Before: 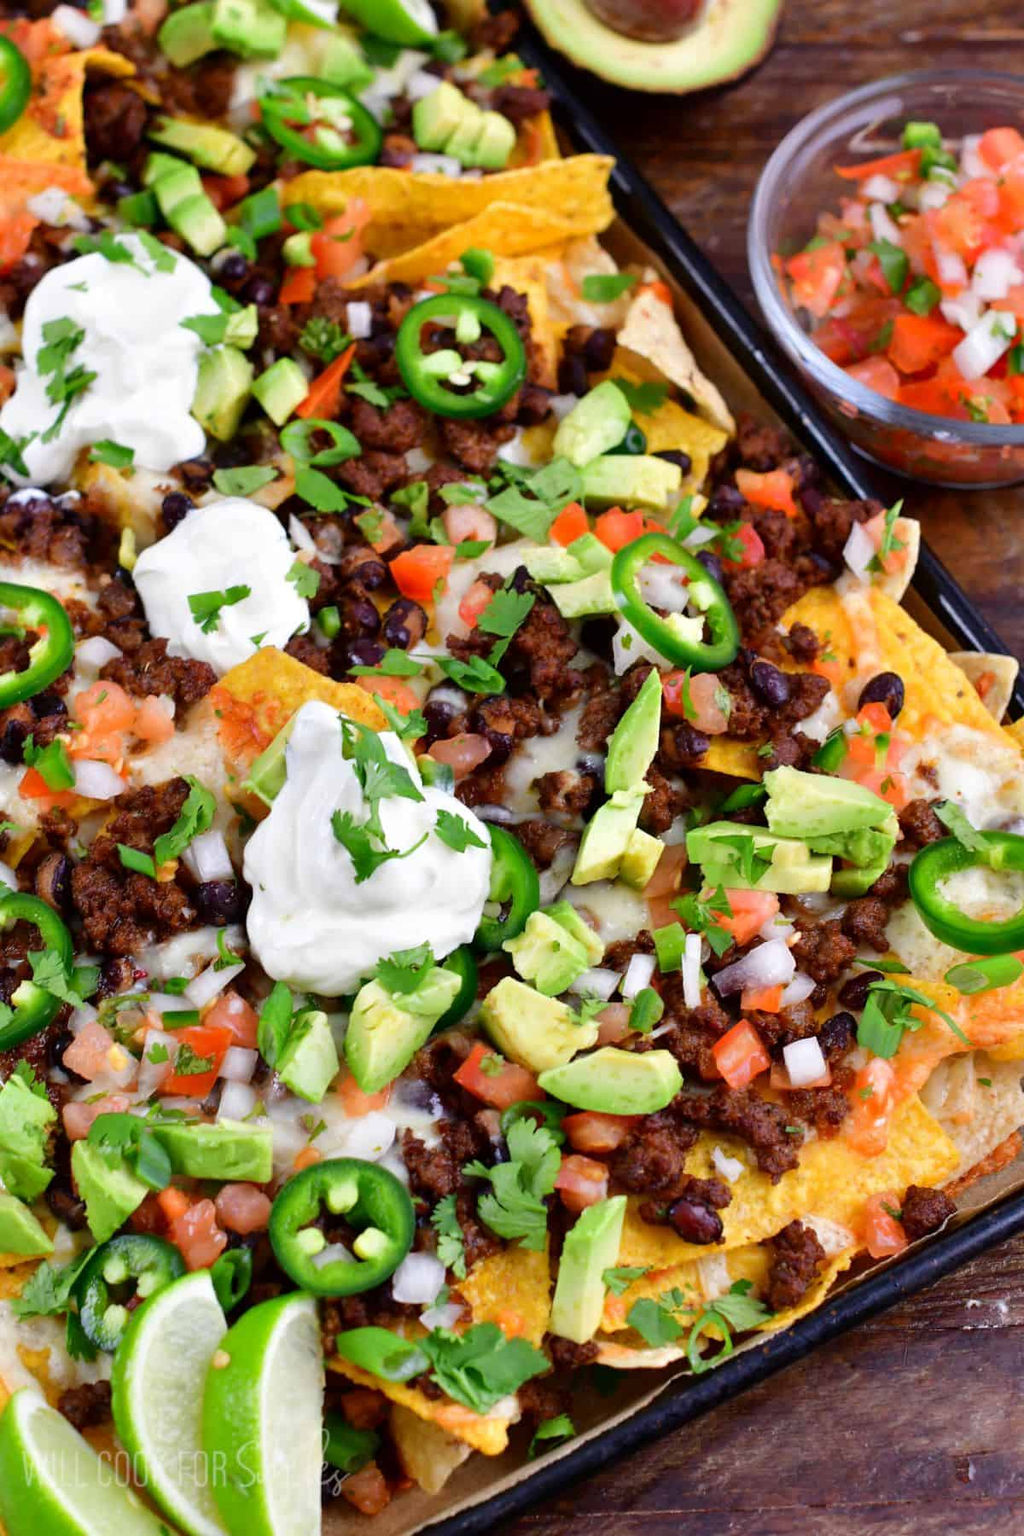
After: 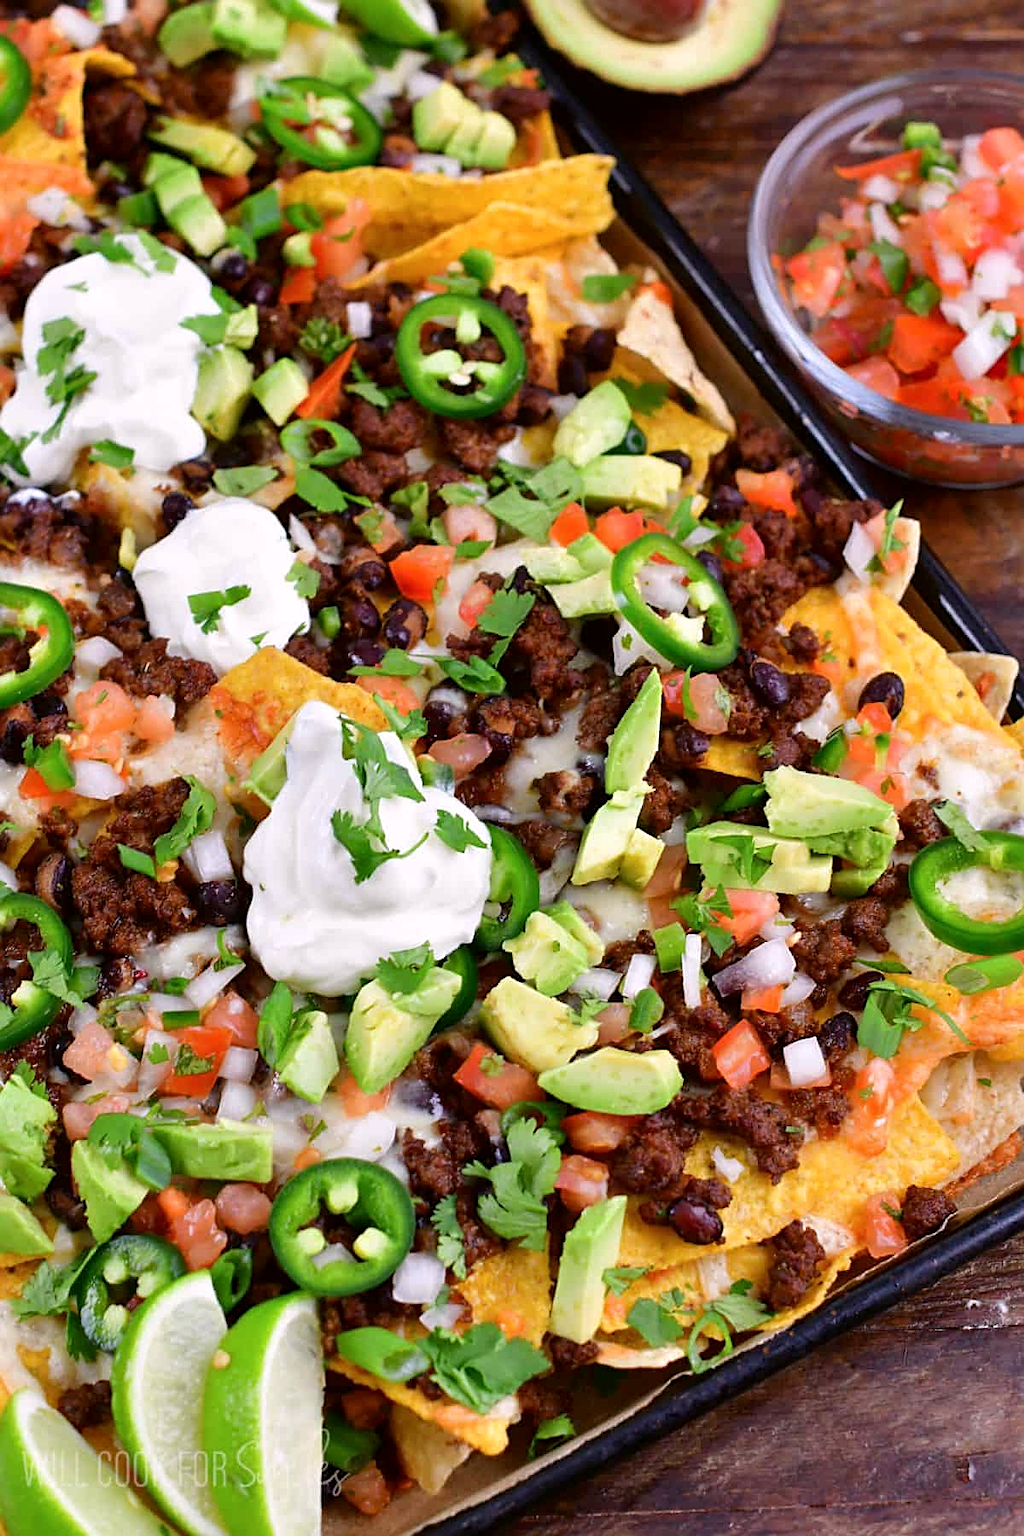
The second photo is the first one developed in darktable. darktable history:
color correction: highlights a* 3.12, highlights b* -1.55, shadows a* -0.101, shadows b* 2.52, saturation 0.98
sharpen: on, module defaults
